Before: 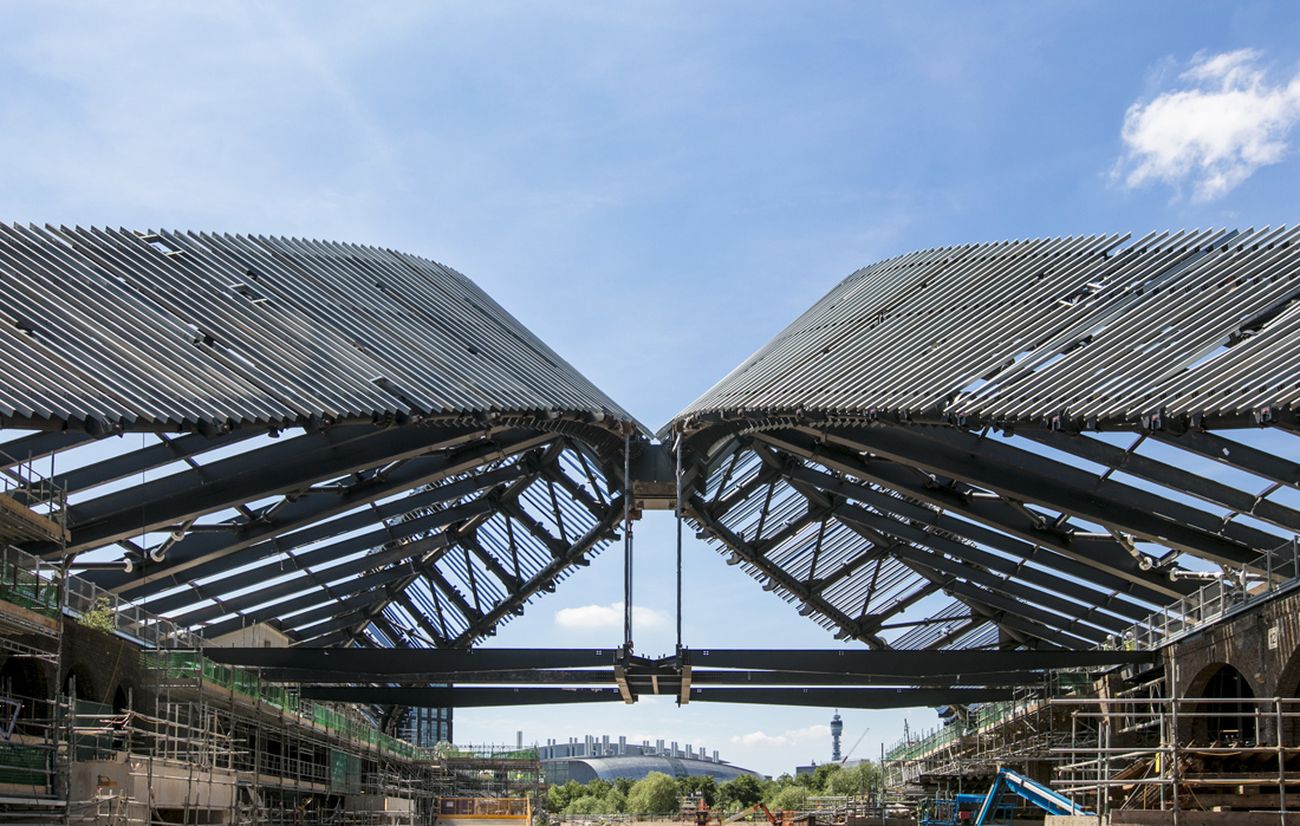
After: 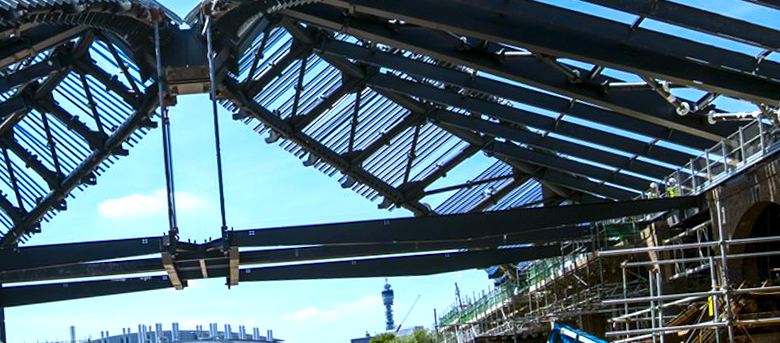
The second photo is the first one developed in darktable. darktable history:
white balance: red 0.924, blue 1.095
crop and rotate: left 35.509%, top 50.238%, bottom 4.934%
color balance rgb: linear chroma grading › global chroma 9%, perceptual saturation grading › global saturation 36%, perceptual saturation grading › shadows 35%, perceptual brilliance grading › global brilliance 15%, perceptual brilliance grading › shadows -35%, global vibrance 15%
rotate and perspective: rotation -4.57°, crop left 0.054, crop right 0.944, crop top 0.087, crop bottom 0.914
